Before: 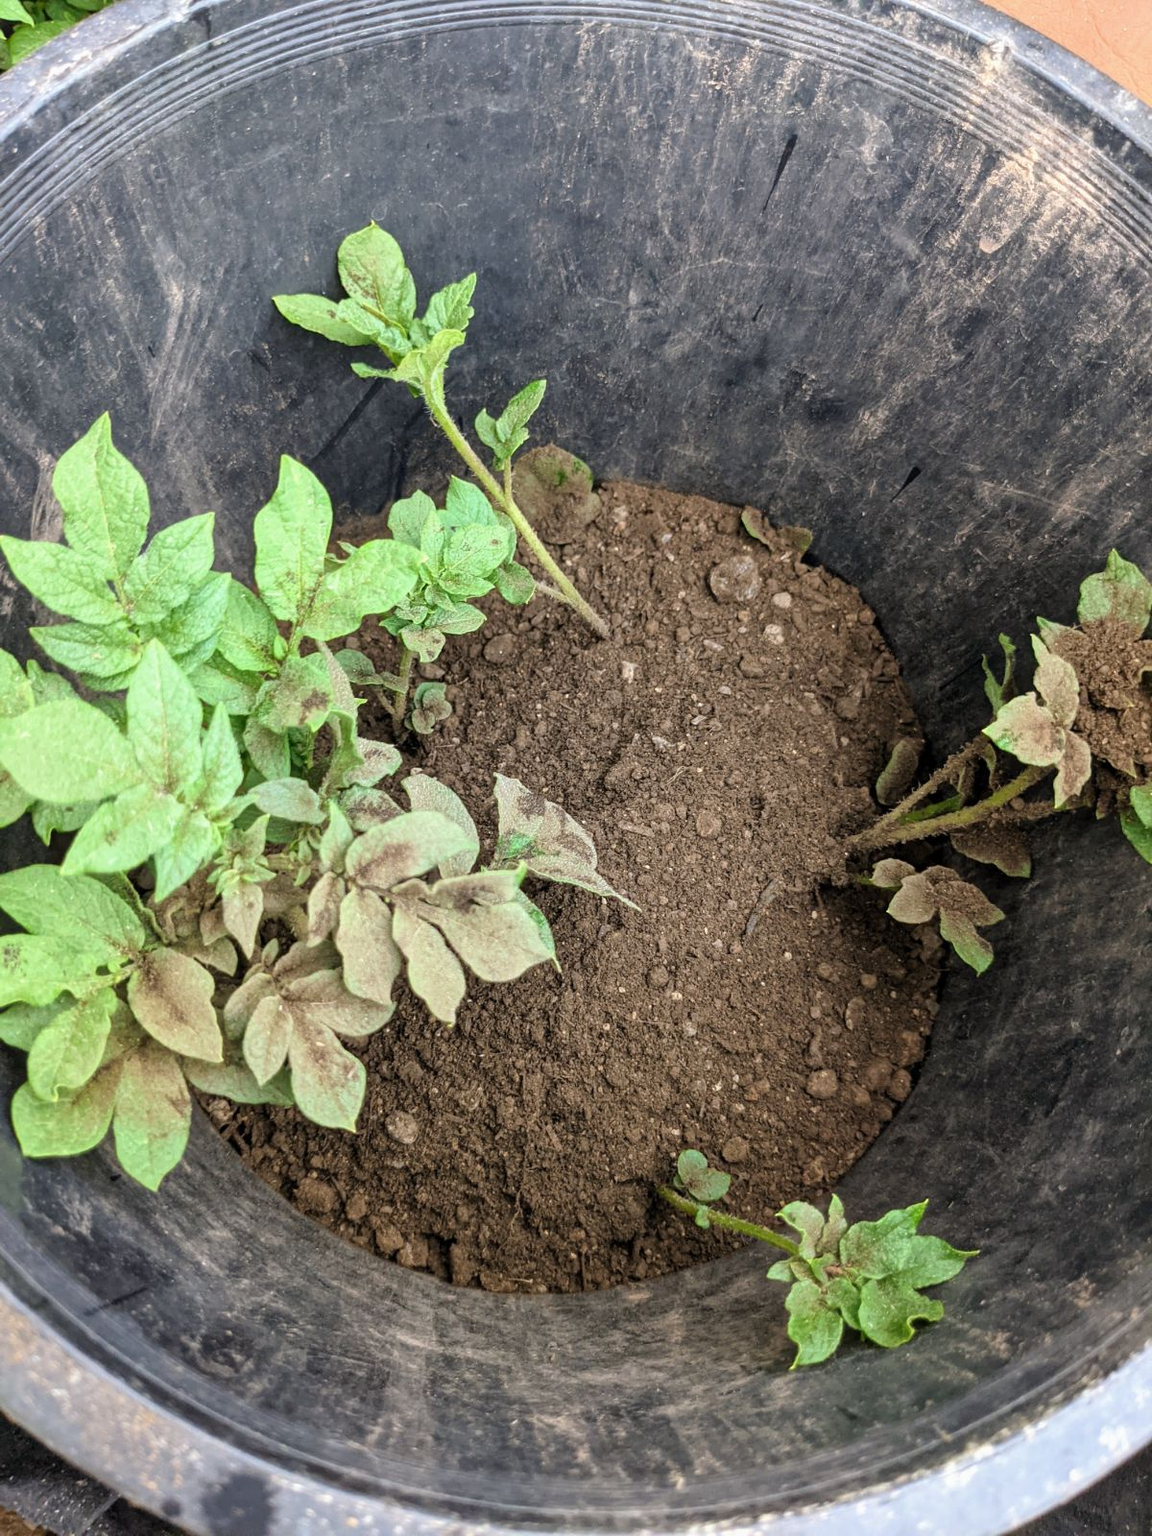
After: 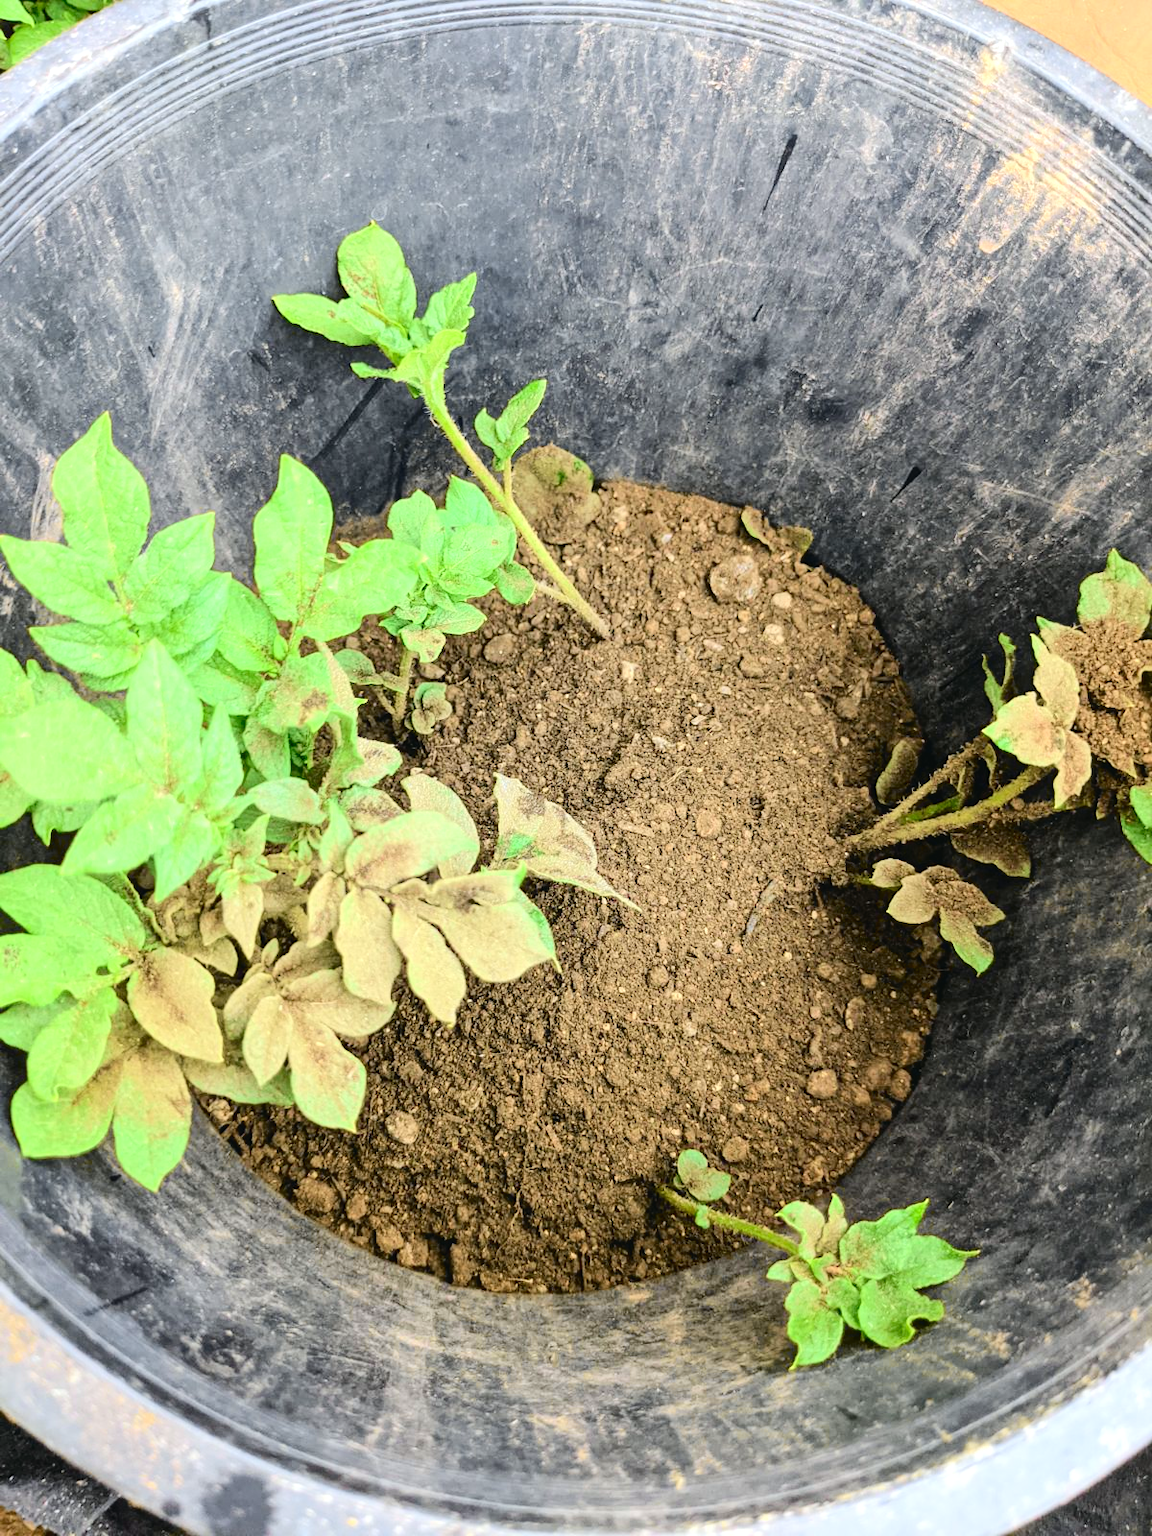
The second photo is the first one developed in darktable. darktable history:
tone curve: curves: ch0 [(0, 0.03) (0.113, 0.087) (0.207, 0.184) (0.515, 0.612) (0.712, 0.793) (1, 0.946)]; ch1 [(0, 0) (0.172, 0.123) (0.317, 0.279) (0.414, 0.382) (0.476, 0.479) (0.505, 0.498) (0.534, 0.534) (0.621, 0.65) (0.709, 0.764) (1, 1)]; ch2 [(0, 0) (0.411, 0.424) (0.505, 0.505) (0.521, 0.524) (0.537, 0.57) (0.65, 0.699) (1, 1)], color space Lab, independent channels, preserve colors none
exposure: exposure 0.602 EV, compensate exposure bias true, compensate highlight preservation false
